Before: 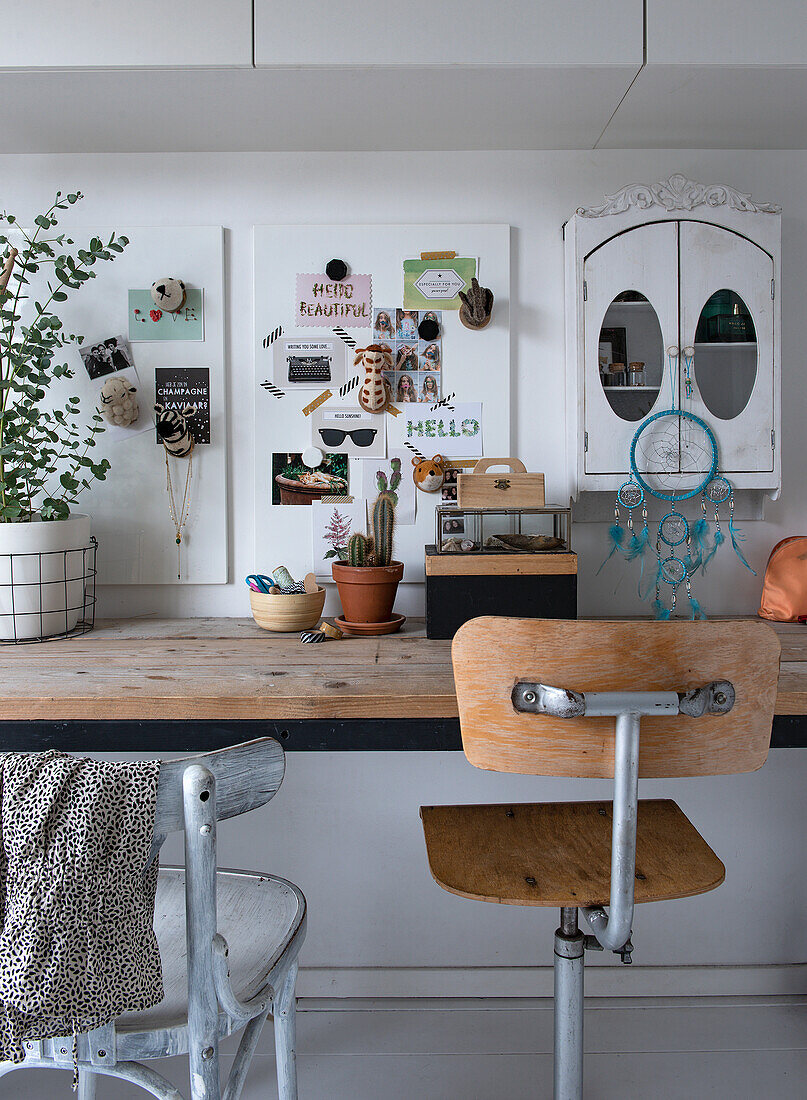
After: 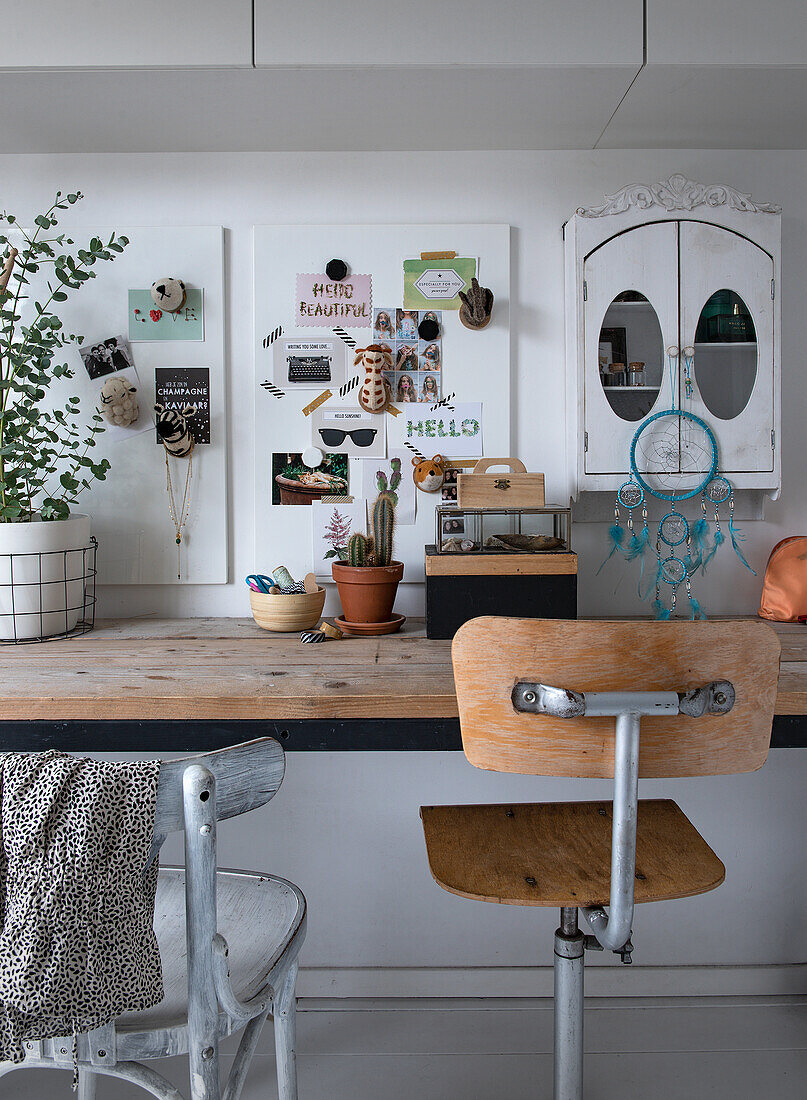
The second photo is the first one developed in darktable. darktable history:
exposure: compensate exposure bias true, compensate highlight preservation false
vignetting: fall-off start 100%, brightness -0.282, width/height ratio 1.31
